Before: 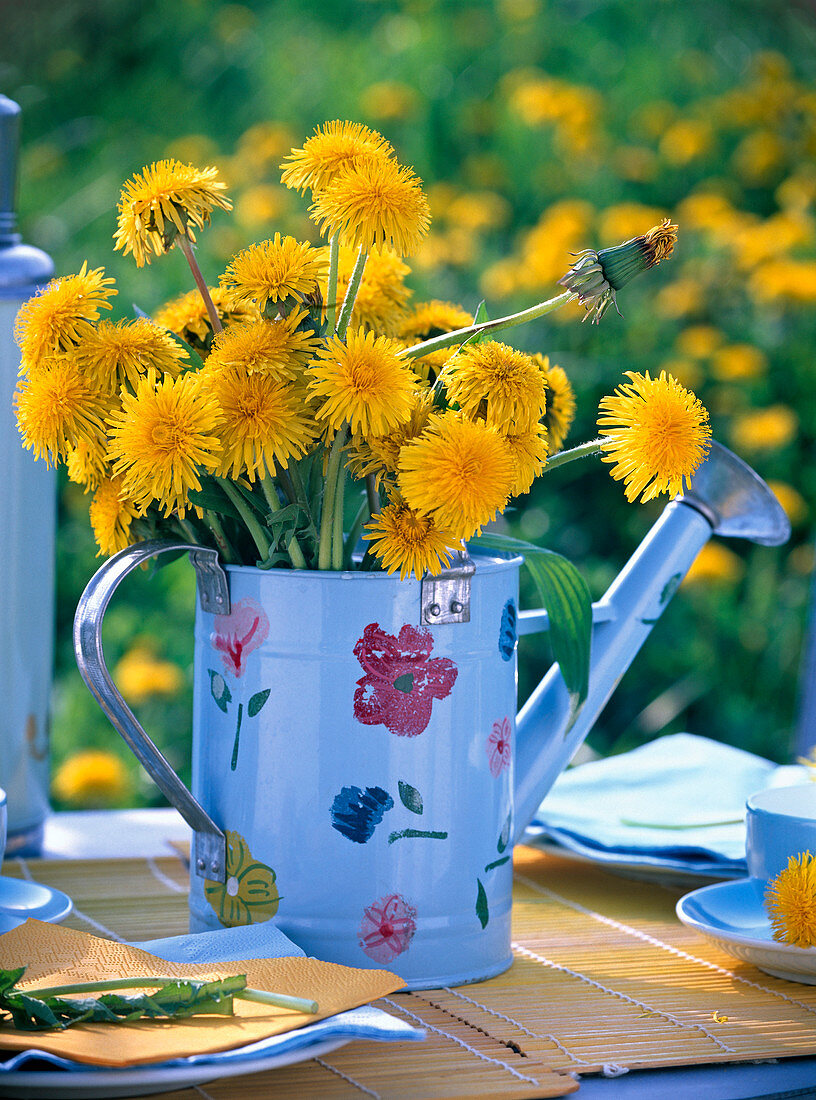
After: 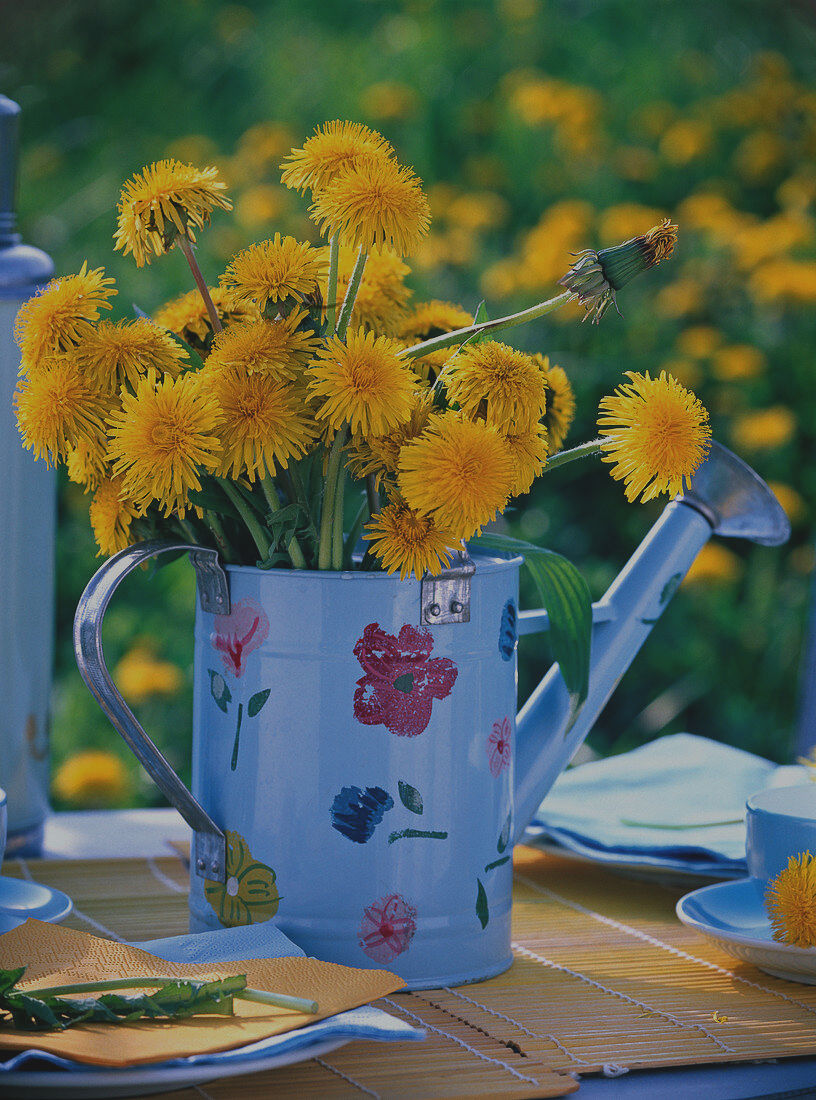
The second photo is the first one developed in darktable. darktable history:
exposure: black level correction -0.017, exposure -1.033 EV, compensate exposure bias true, compensate highlight preservation false
